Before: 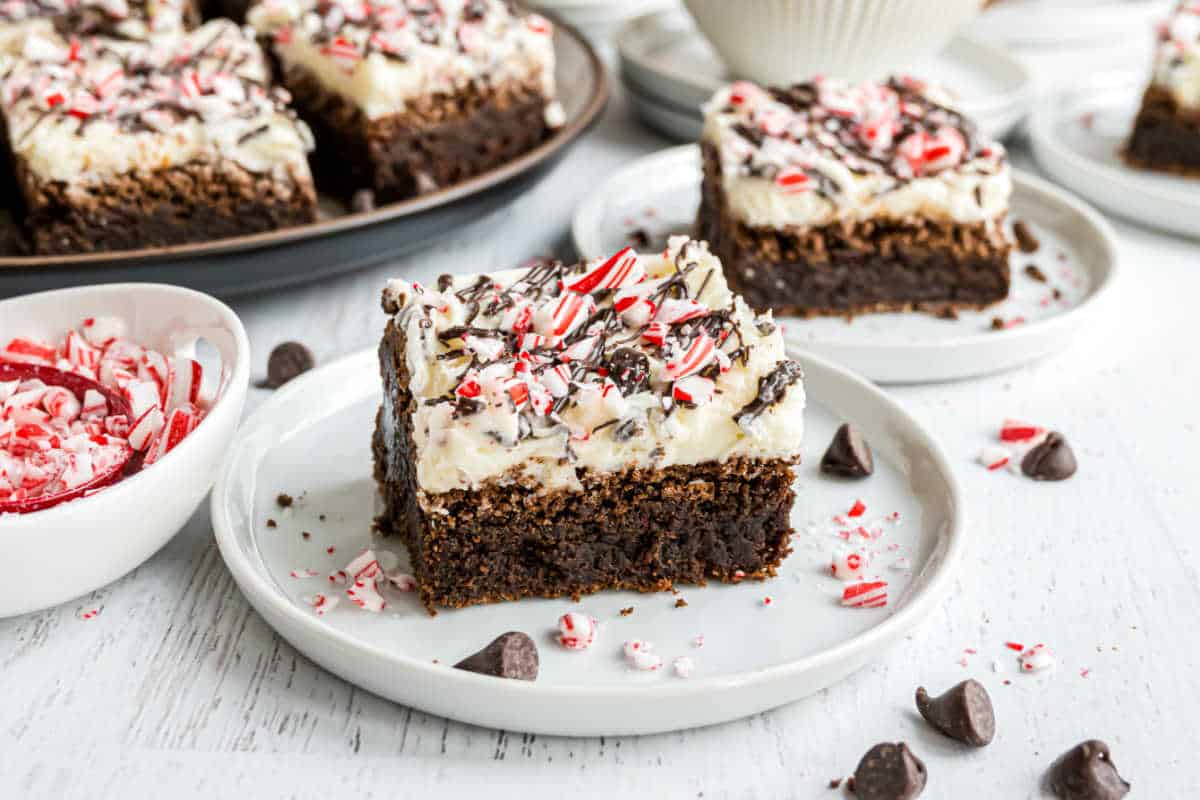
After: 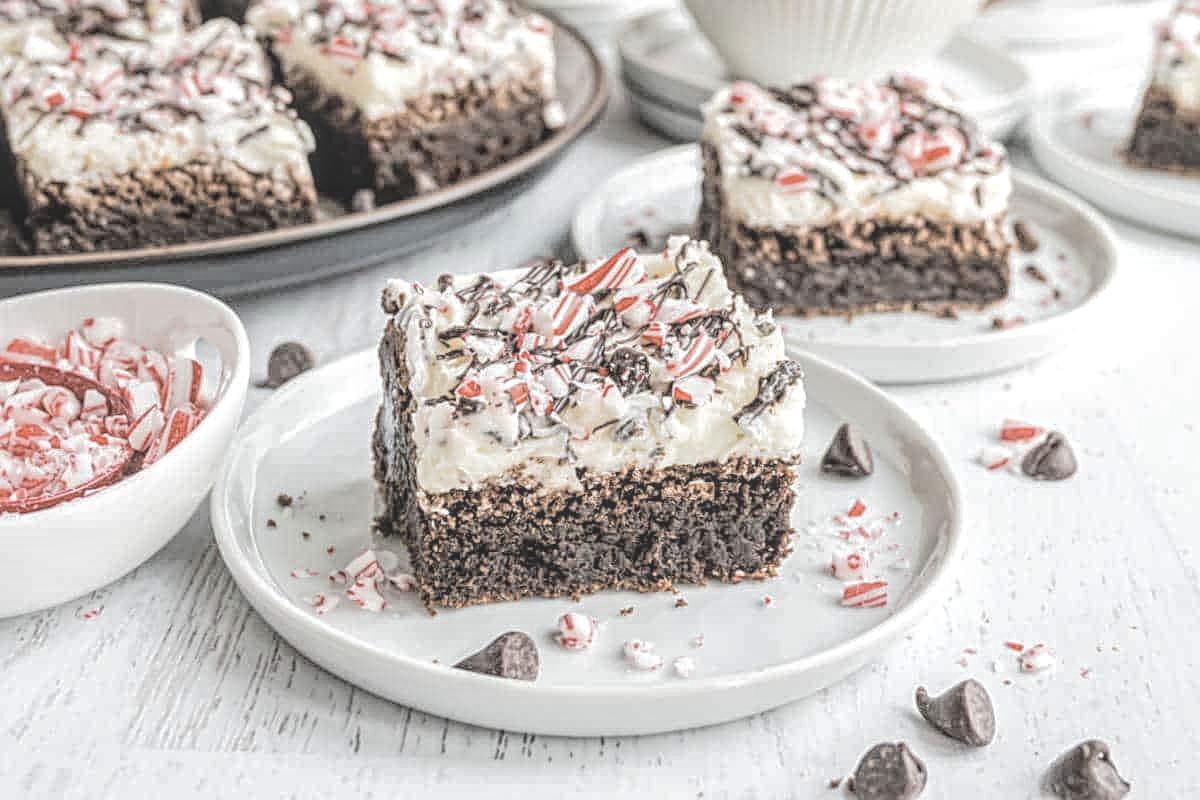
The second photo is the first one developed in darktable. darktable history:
tone curve: curves: ch0 [(0, 0) (0.003, 0.005) (0.011, 0.006) (0.025, 0.013) (0.044, 0.027) (0.069, 0.042) (0.1, 0.06) (0.136, 0.085) (0.177, 0.118) (0.224, 0.171) (0.277, 0.239) (0.335, 0.314) (0.399, 0.394) (0.468, 0.473) (0.543, 0.552) (0.623, 0.64) (0.709, 0.718) (0.801, 0.801) (0.898, 0.882) (1, 1)], color space Lab, linked channels, preserve colors none
contrast brightness saturation: brightness 0.188, saturation -0.503
sharpen: radius 2.502, amount 0.329
local contrast: highlights 66%, shadows 33%, detail 167%, midtone range 0.2
